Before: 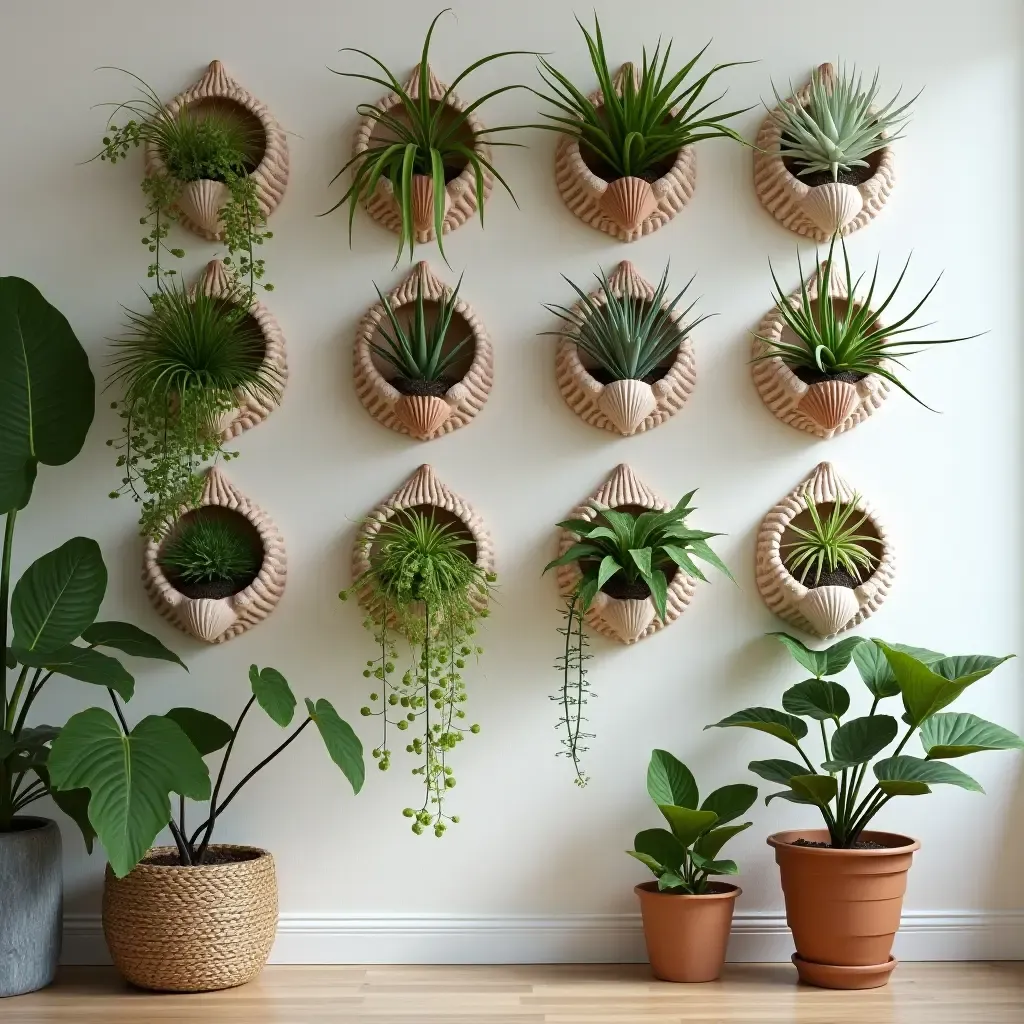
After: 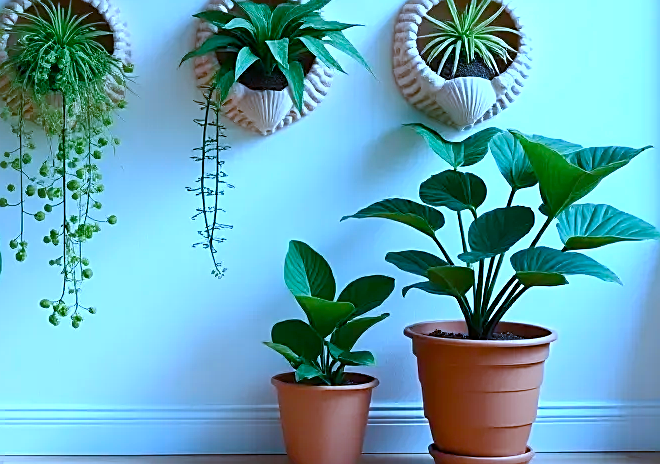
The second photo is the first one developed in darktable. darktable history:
color calibration: output R [1.063, -0.012, -0.003, 0], output G [0, 1.022, 0.021, 0], output B [-0.079, 0.047, 1, 0], illuminant as shot in camera, x 0.441, y 0.414, temperature 2910.67 K
crop and rotate: left 35.481%, top 49.756%, bottom 4.895%
sharpen: amount 0.496
color balance rgb: perceptual saturation grading › global saturation 20%, perceptual saturation grading › highlights -25.407%, perceptual saturation grading › shadows 49.914%
